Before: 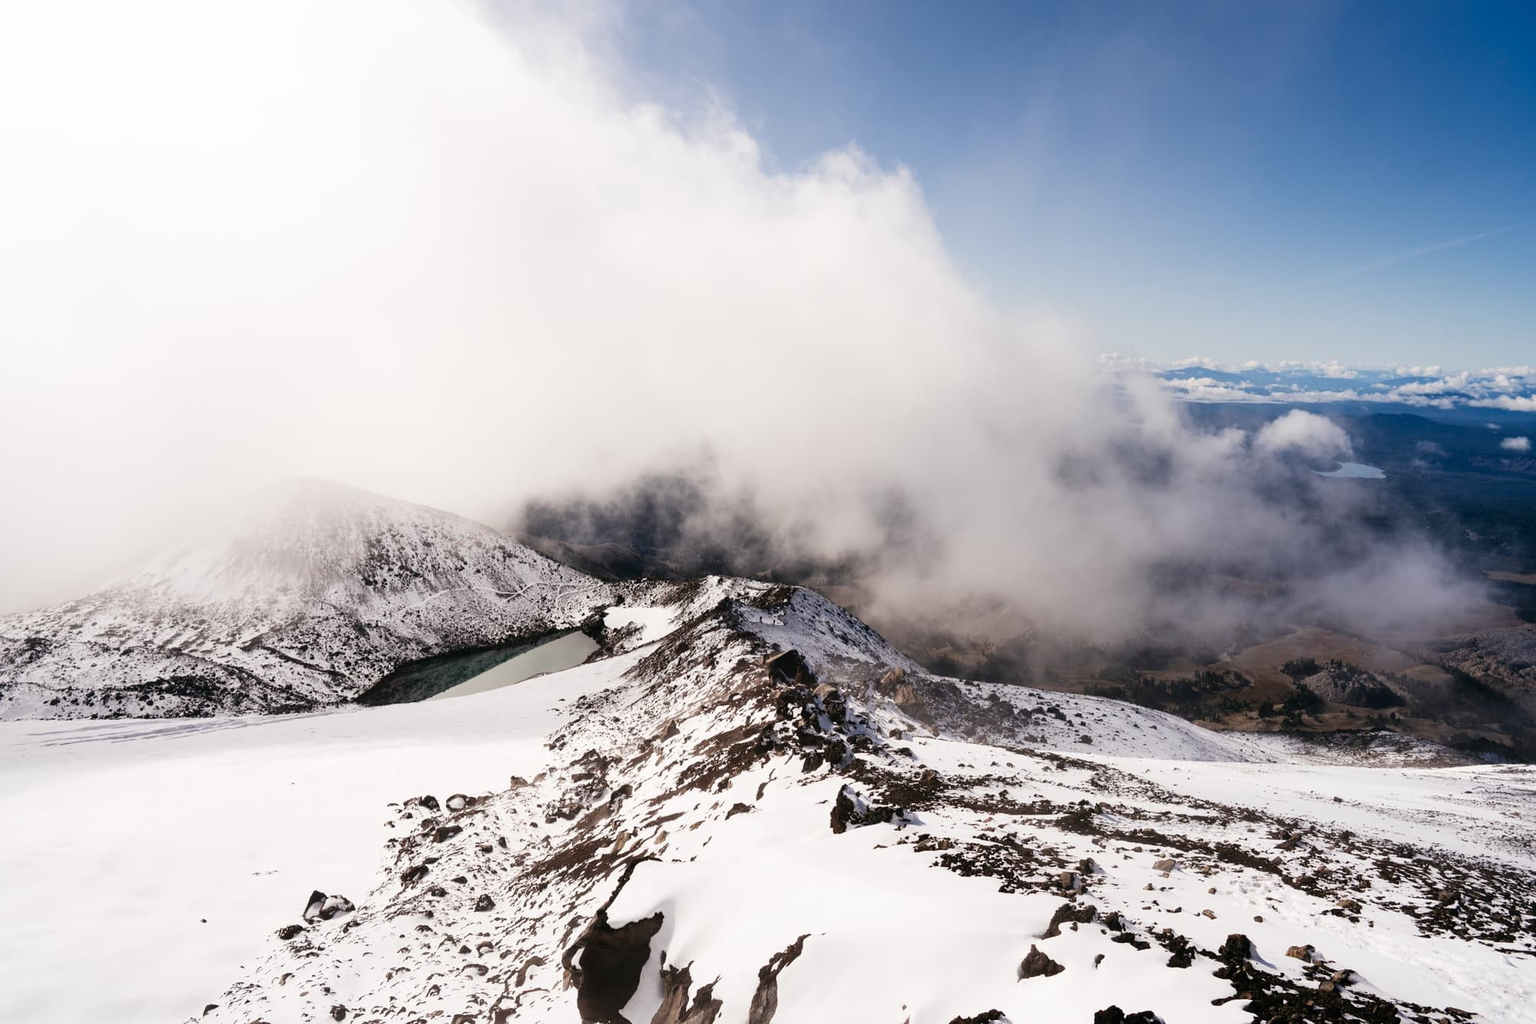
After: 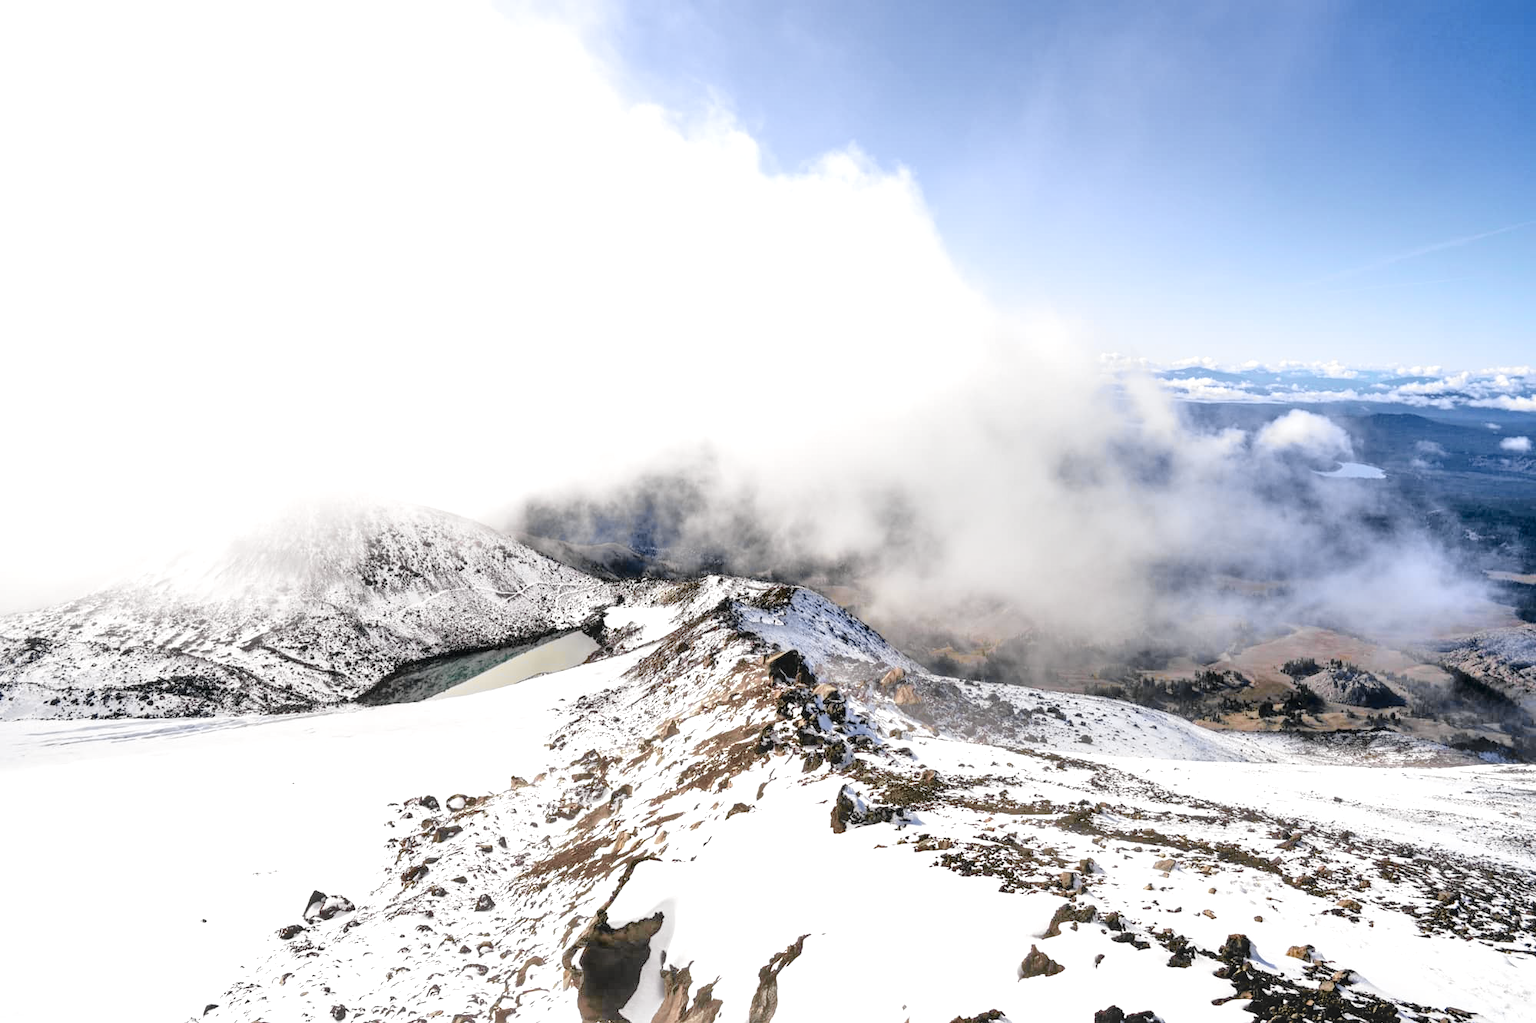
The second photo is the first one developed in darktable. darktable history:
exposure: exposure 0.559 EV, compensate highlight preservation false
tone equalizer: -7 EV 0.15 EV, -6 EV 0.6 EV, -5 EV 1.15 EV, -4 EV 1.33 EV, -3 EV 1.15 EV, -2 EV 0.6 EV, -1 EV 0.15 EV, mask exposure compensation -0.5 EV
tone curve: curves: ch0 [(0, 0.01) (0.097, 0.07) (0.204, 0.173) (0.447, 0.517) (0.539, 0.624) (0.733, 0.791) (0.879, 0.898) (1, 0.98)]; ch1 [(0, 0) (0.393, 0.415) (0.447, 0.448) (0.485, 0.494) (0.523, 0.509) (0.545, 0.541) (0.574, 0.561) (0.648, 0.674) (1, 1)]; ch2 [(0, 0) (0.369, 0.388) (0.449, 0.431) (0.499, 0.5) (0.521, 0.51) (0.53, 0.54) (0.564, 0.569) (0.674, 0.735) (1, 1)], color space Lab, independent channels, preserve colors none
local contrast: on, module defaults
